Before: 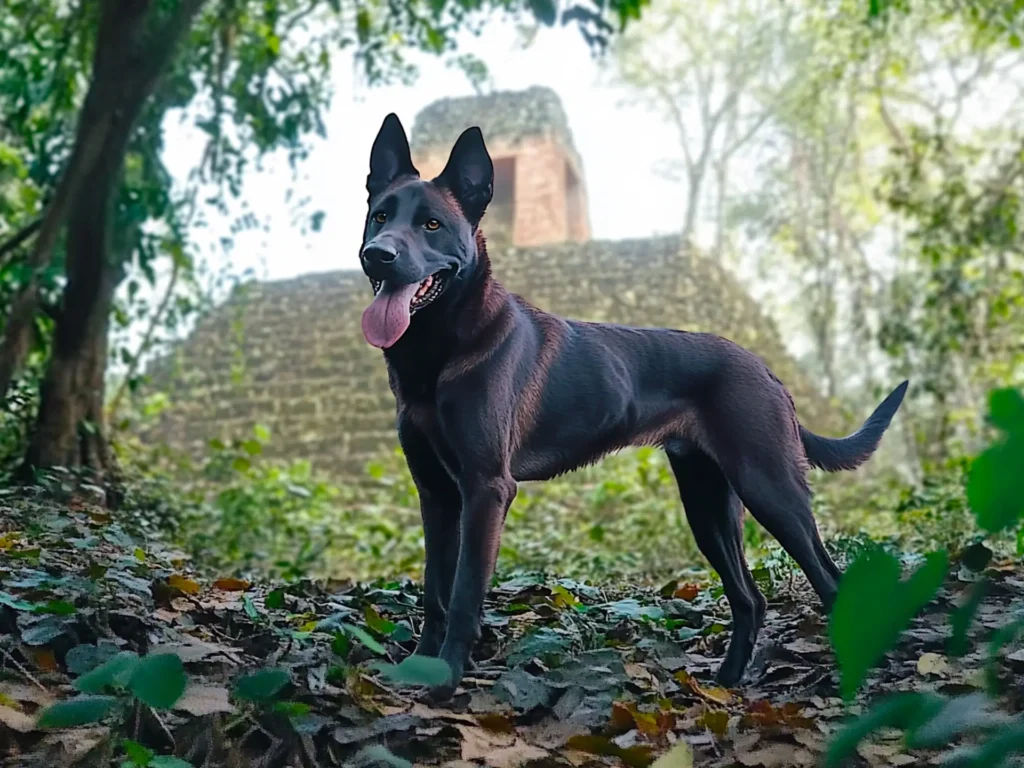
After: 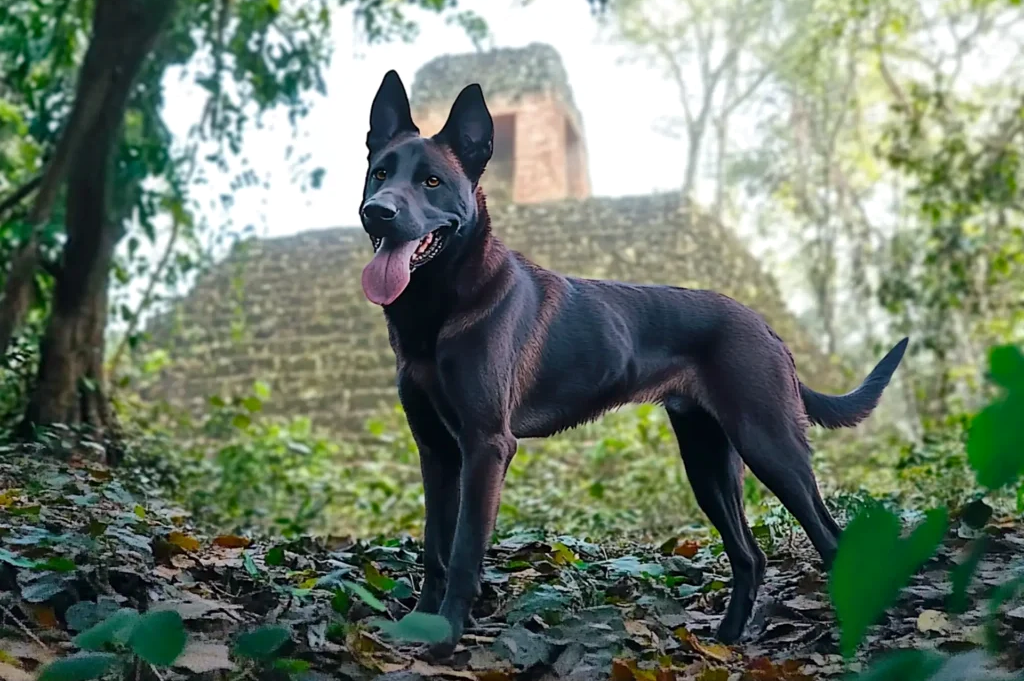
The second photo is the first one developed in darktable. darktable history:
local contrast: mode bilateral grid, contrast 20, coarseness 50, detail 120%, midtone range 0.2
crop and rotate: top 5.609%, bottom 5.609%
